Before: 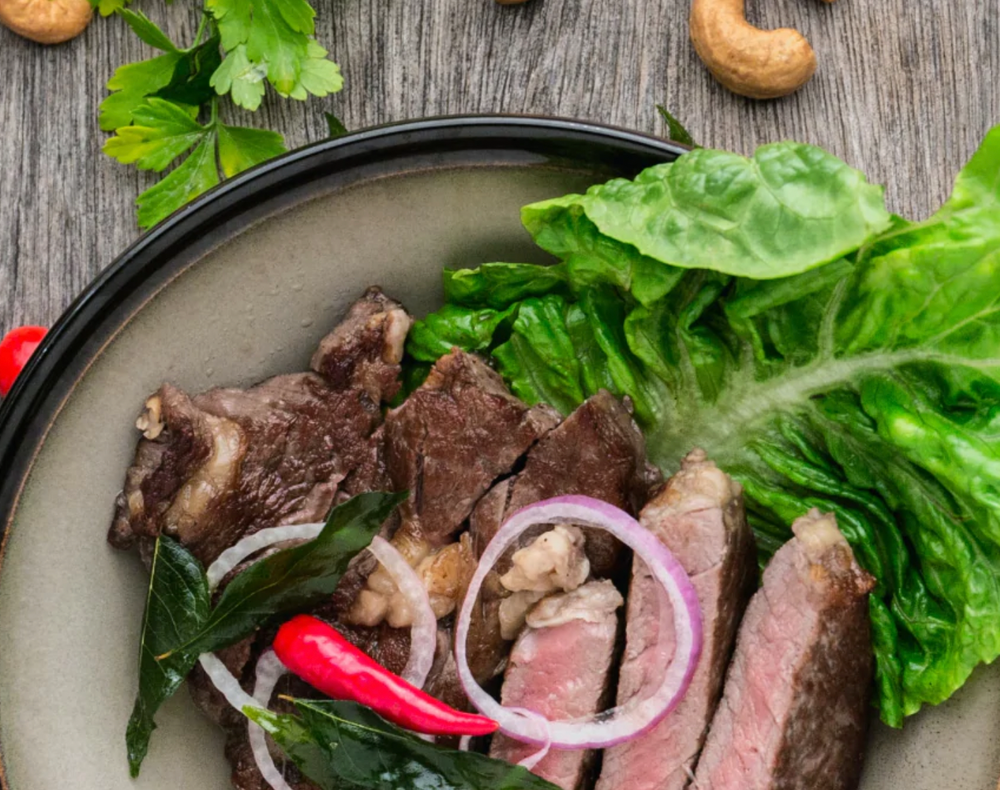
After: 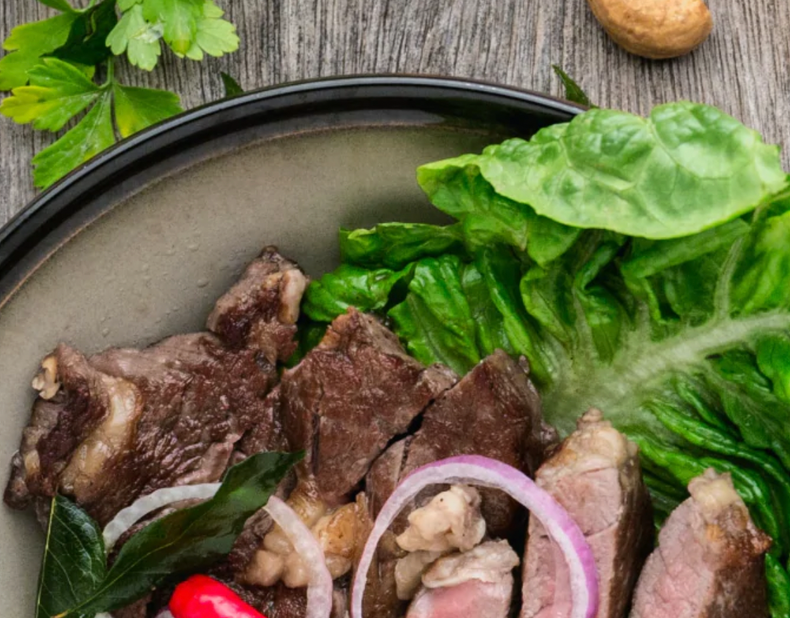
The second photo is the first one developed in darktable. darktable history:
tone equalizer: on, module defaults
crop and rotate: left 10.496%, top 5.088%, right 10.411%, bottom 16.648%
